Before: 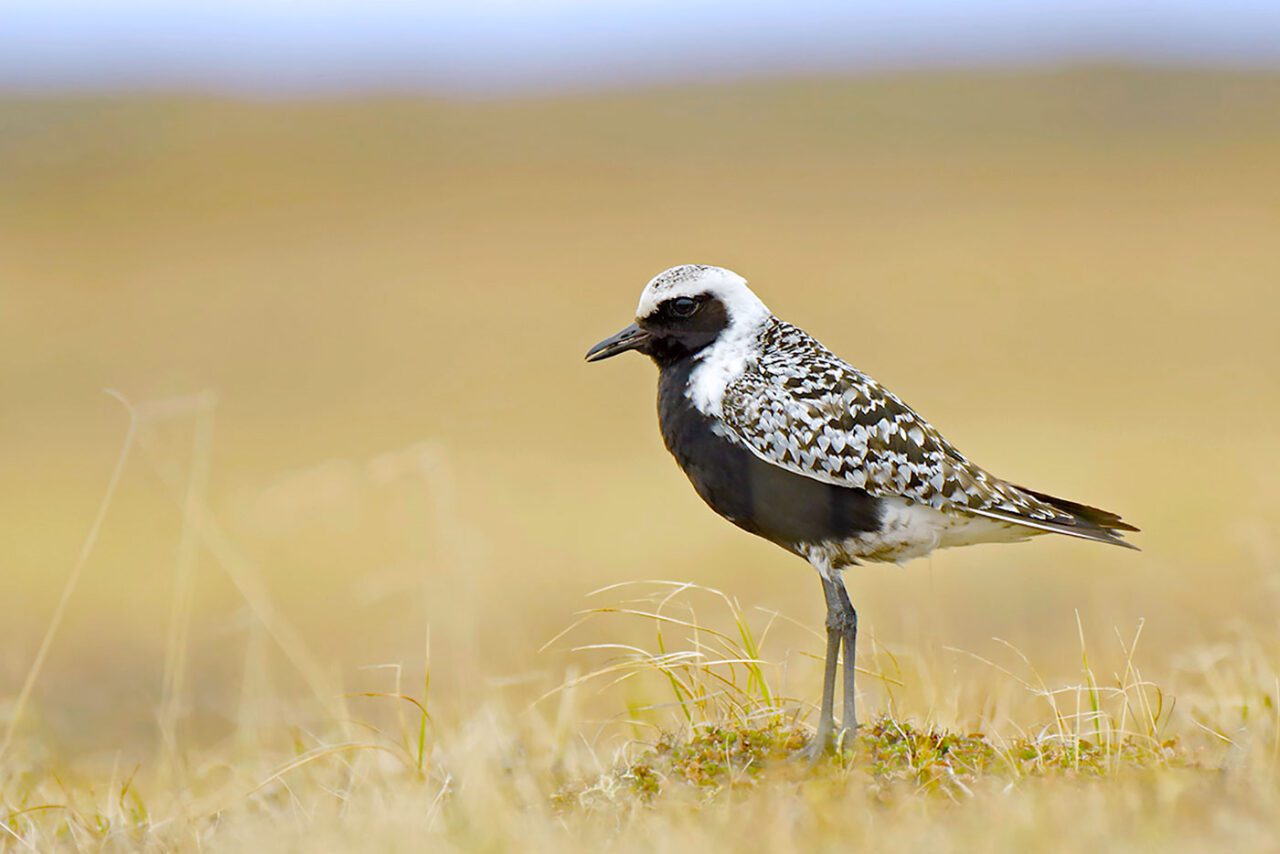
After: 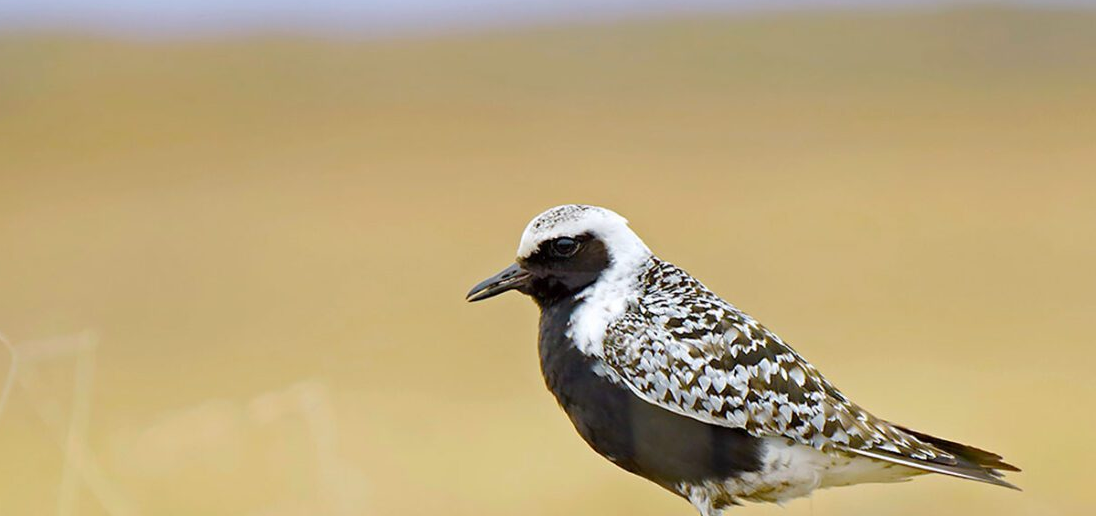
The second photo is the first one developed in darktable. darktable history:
crop and rotate: left 9.345%, top 7.22%, right 4.982%, bottom 32.331%
exposure: compensate highlight preservation false
